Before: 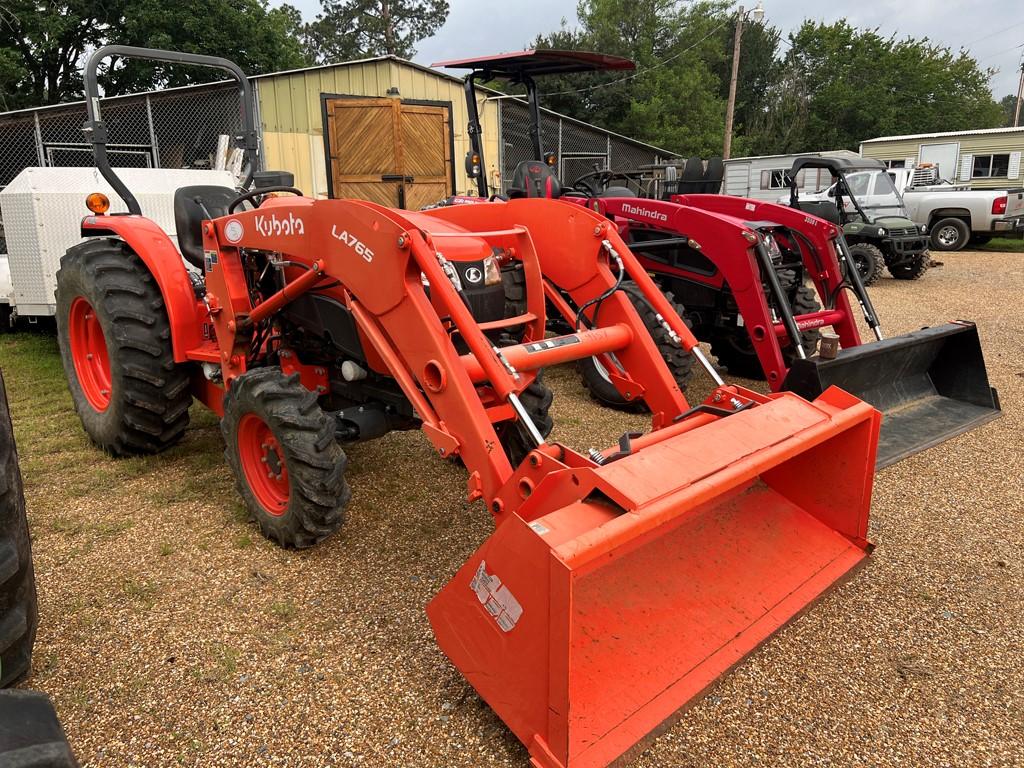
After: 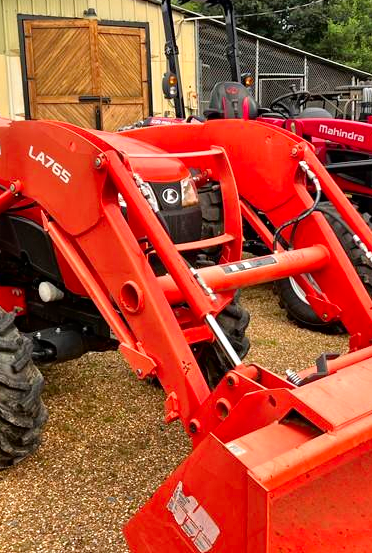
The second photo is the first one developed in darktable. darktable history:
contrast brightness saturation: contrast 0.134, brightness -0.05, saturation 0.152
shadows and highlights: shadows 36.36, highlights -27.21, soften with gaussian
tone equalizer: -7 EV 0.152 EV, -6 EV 0.599 EV, -5 EV 1.15 EV, -4 EV 1.33 EV, -3 EV 1.12 EV, -2 EV 0.6 EV, -1 EV 0.168 EV, mask exposure compensation -0.491 EV
crop and rotate: left 29.603%, top 10.355%, right 34.035%, bottom 17.521%
